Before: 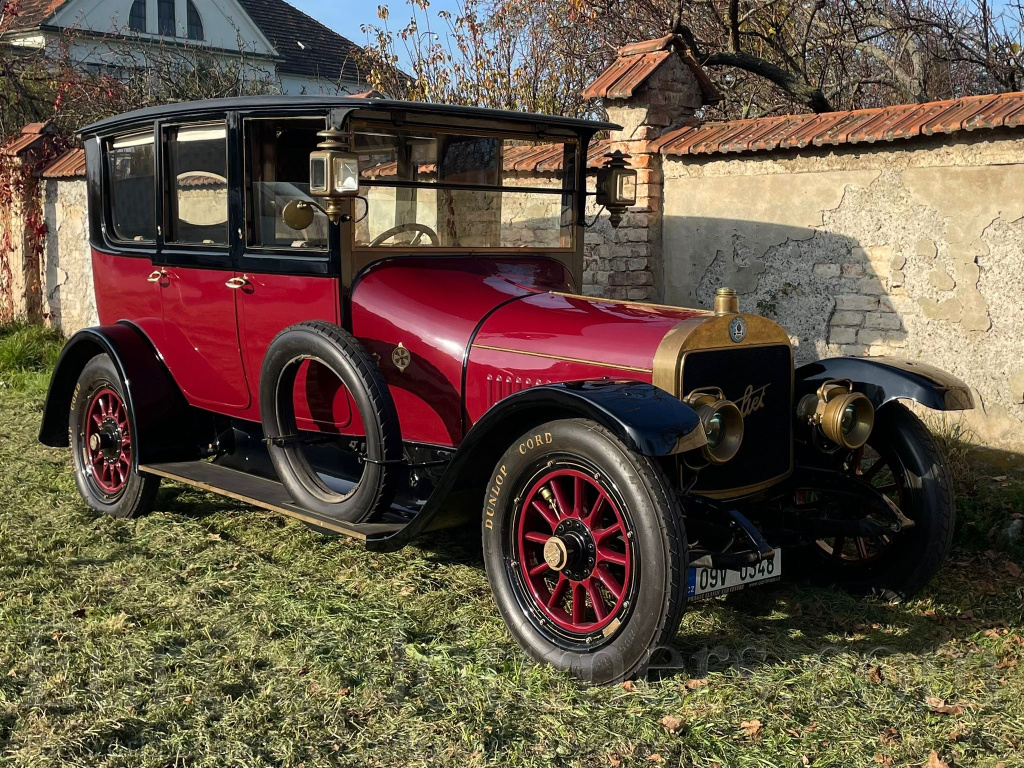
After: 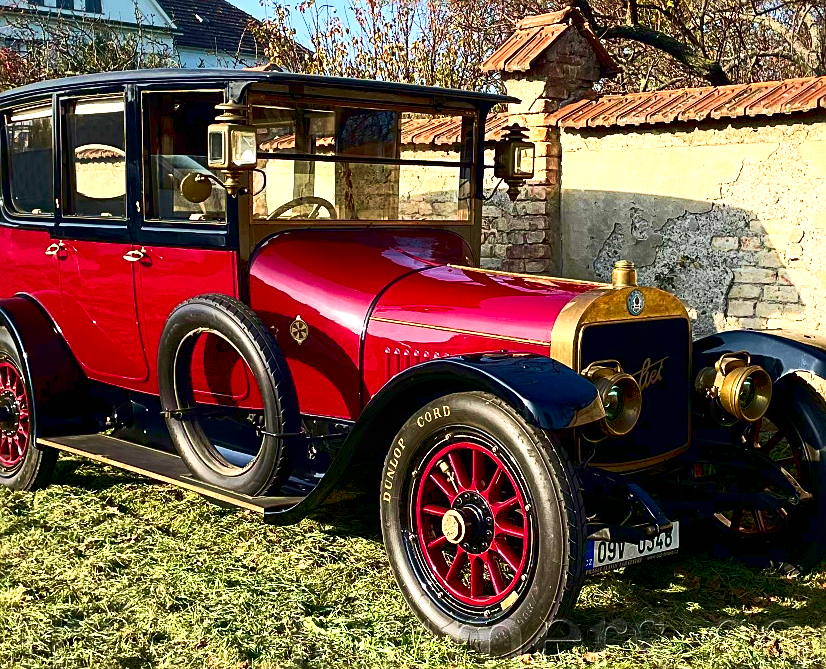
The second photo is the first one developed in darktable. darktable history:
crop: left 9.98%, top 3.524%, right 9.309%, bottom 9.303%
velvia: strength 40.17%
contrast brightness saturation: contrast 0.102, brightness -0.255, saturation 0.142
exposure: exposure 0.483 EV, compensate exposure bias true, compensate highlight preservation false
sharpen: on, module defaults
tone curve: curves: ch0 [(0, 0) (0.003, 0.015) (0.011, 0.025) (0.025, 0.056) (0.044, 0.104) (0.069, 0.139) (0.1, 0.181) (0.136, 0.226) (0.177, 0.28) (0.224, 0.346) (0.277, 0.42) (0.335, 0.505) (0.399, 0.594) (0.468, 0.699) (0.543, 0.776) (0.623, 0.848) (0.709, 0.893) (0.801, 0.93) (0.898, 0.97) (1, 1)]
